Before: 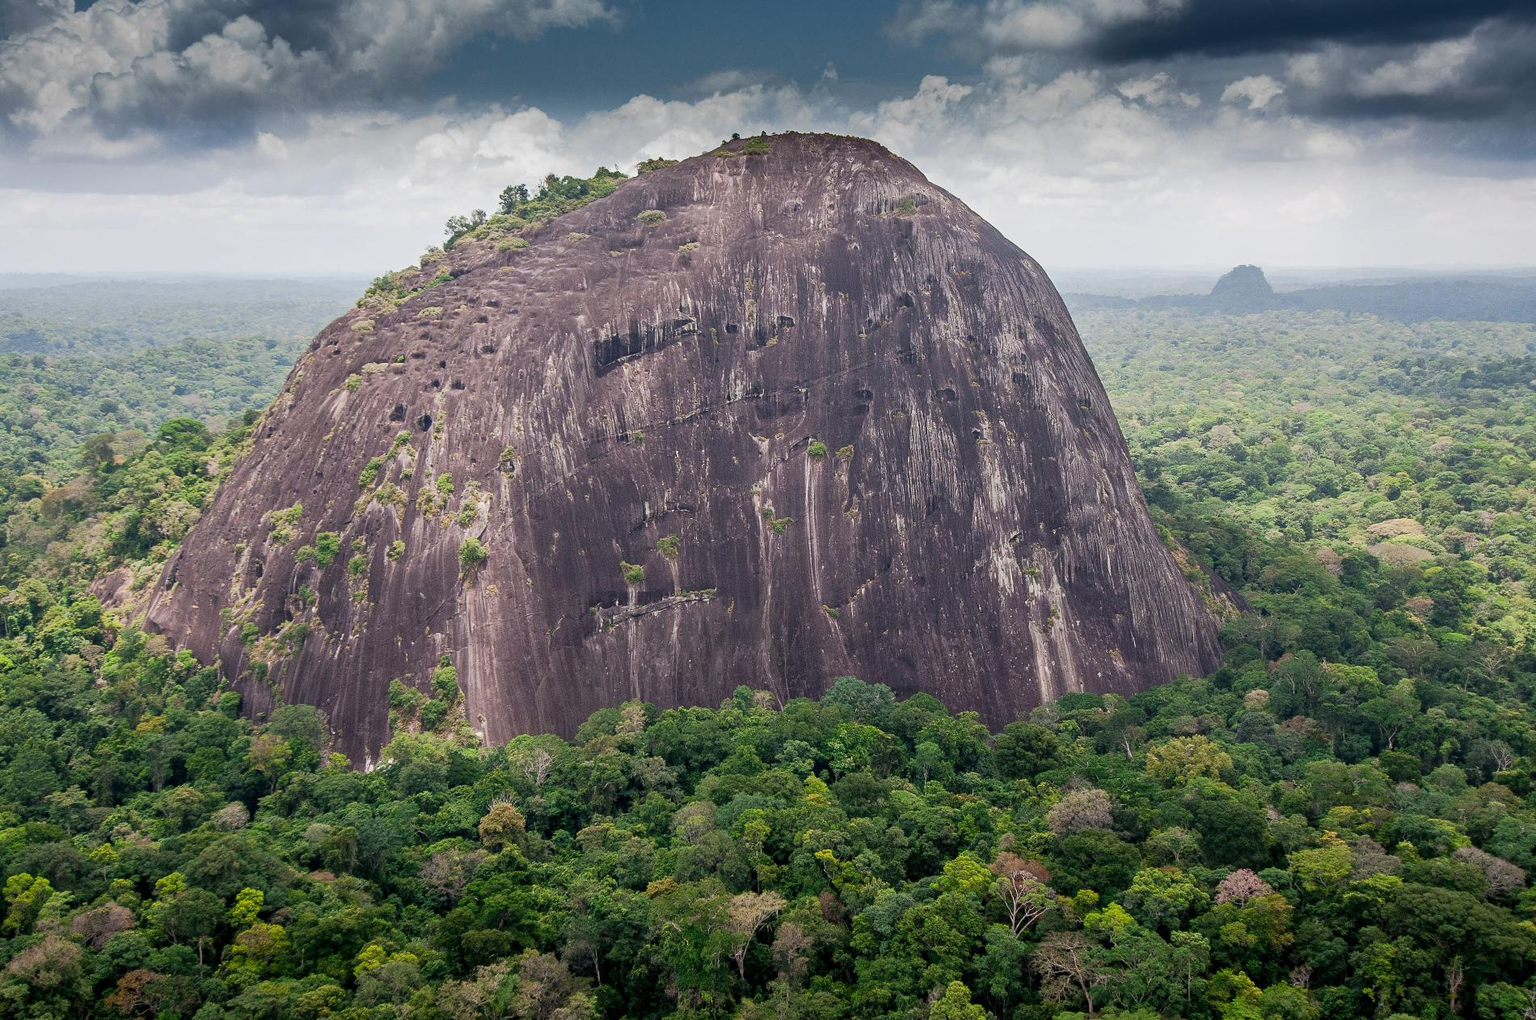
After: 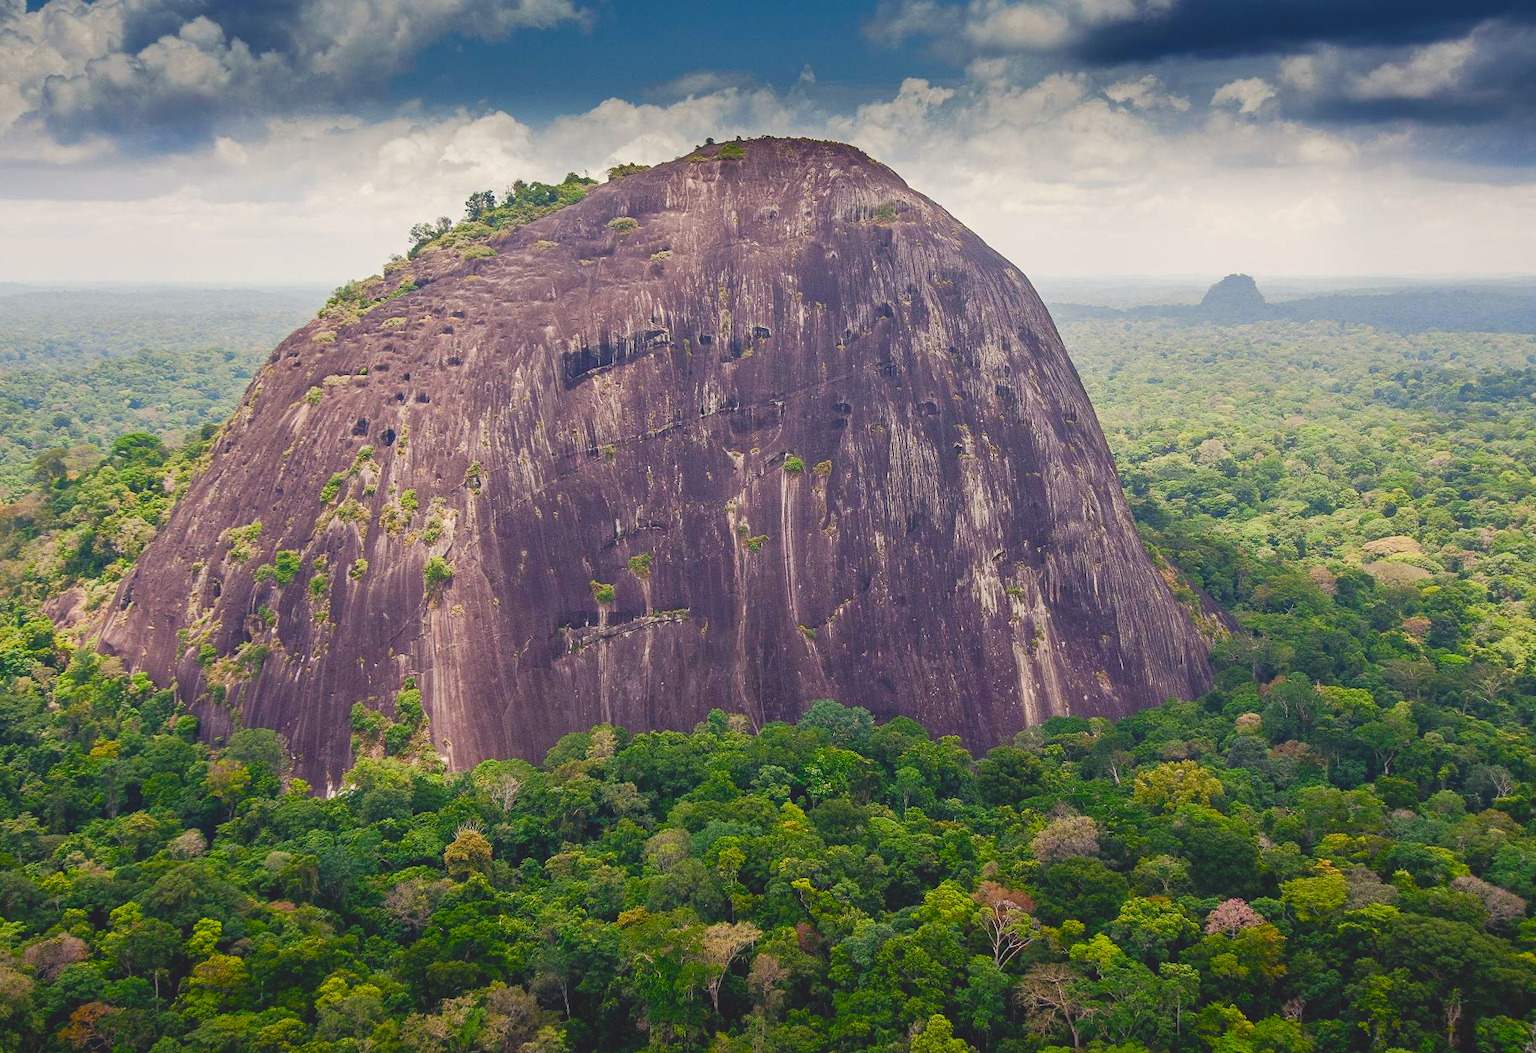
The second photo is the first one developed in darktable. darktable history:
crop and rotate: left 3.238%
color balance rgb: shadows lift › chroma 3%, shadows lift › hue 280.8°, power › hue 330°, highlights gain › chroma 3%, highlights gain › hue 75.6°, global offset › luminance 1.5%, perceptual saturation grading › global saturation 20%, perceptual saturation grading › highlights -25%, perceptual saturation grading › shadows 50%, global vibrance 30%
